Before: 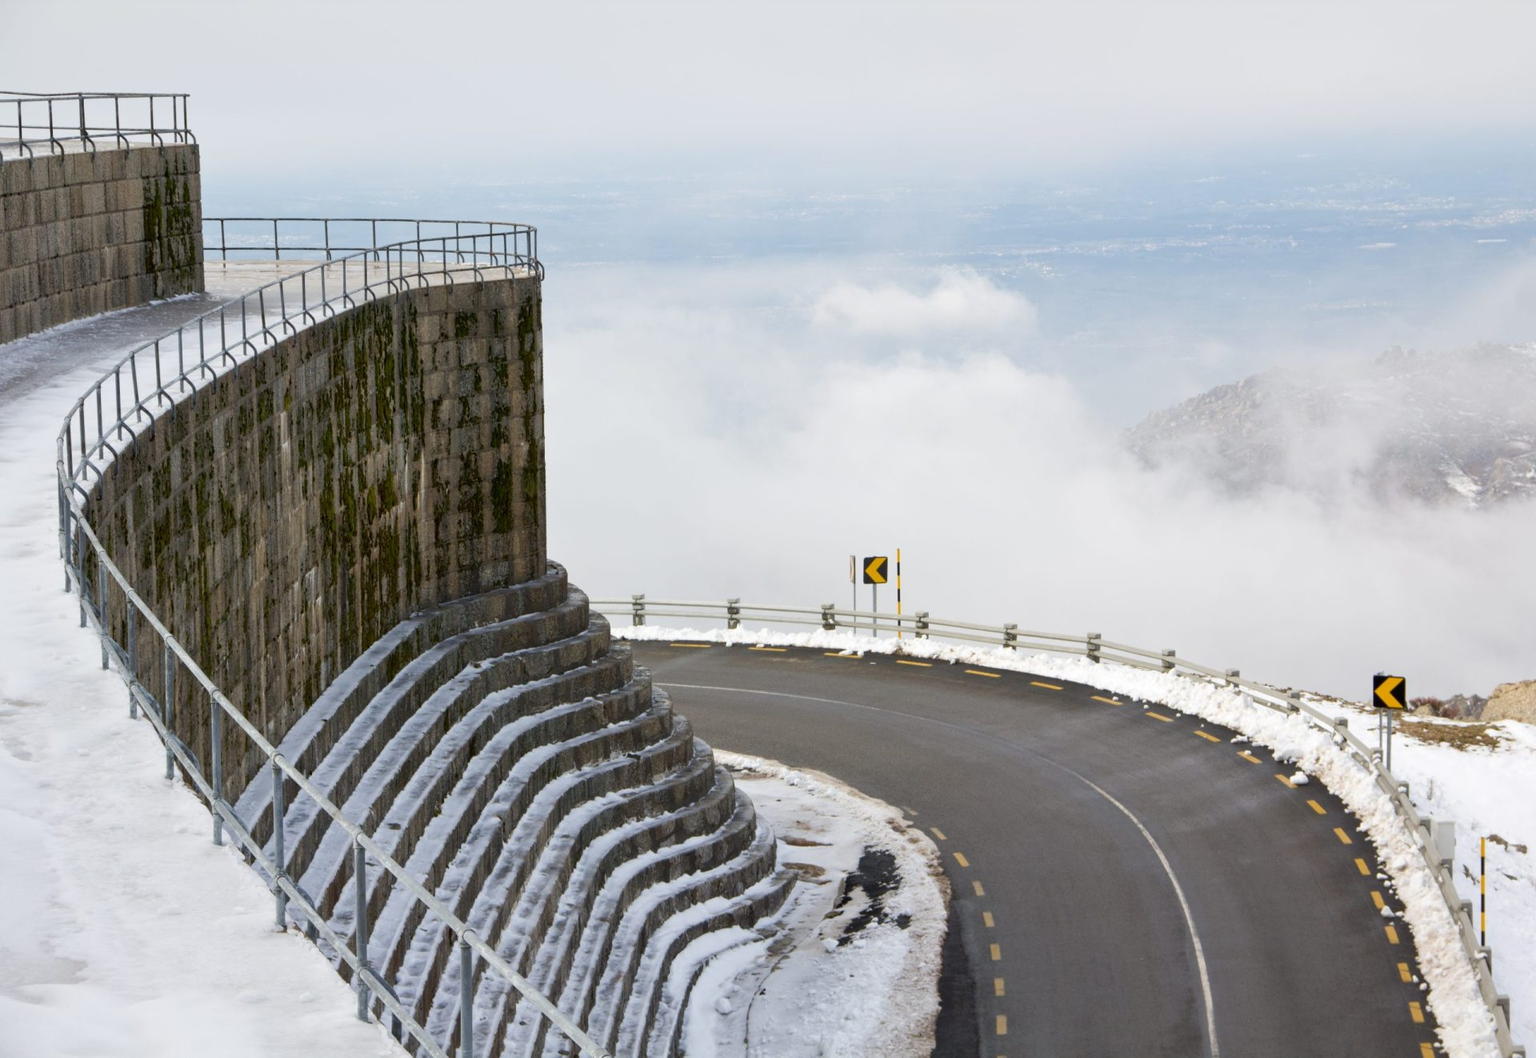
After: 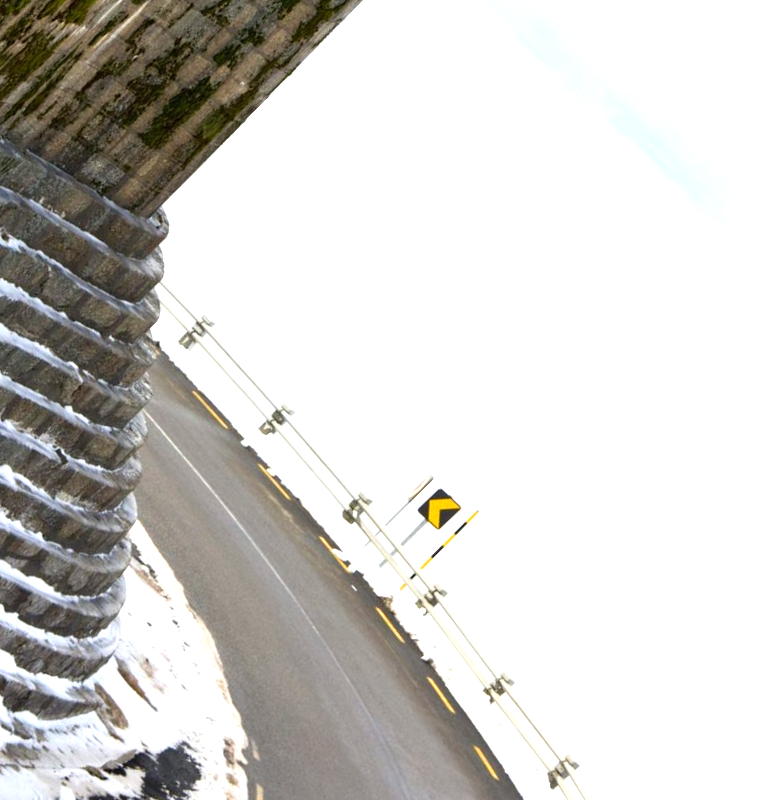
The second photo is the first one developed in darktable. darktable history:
crop and rotate: angle -45.52°, top 16.051%, right 0.859%, bottom 11.749%
levels: levels [0, 0.374, 0.749]
